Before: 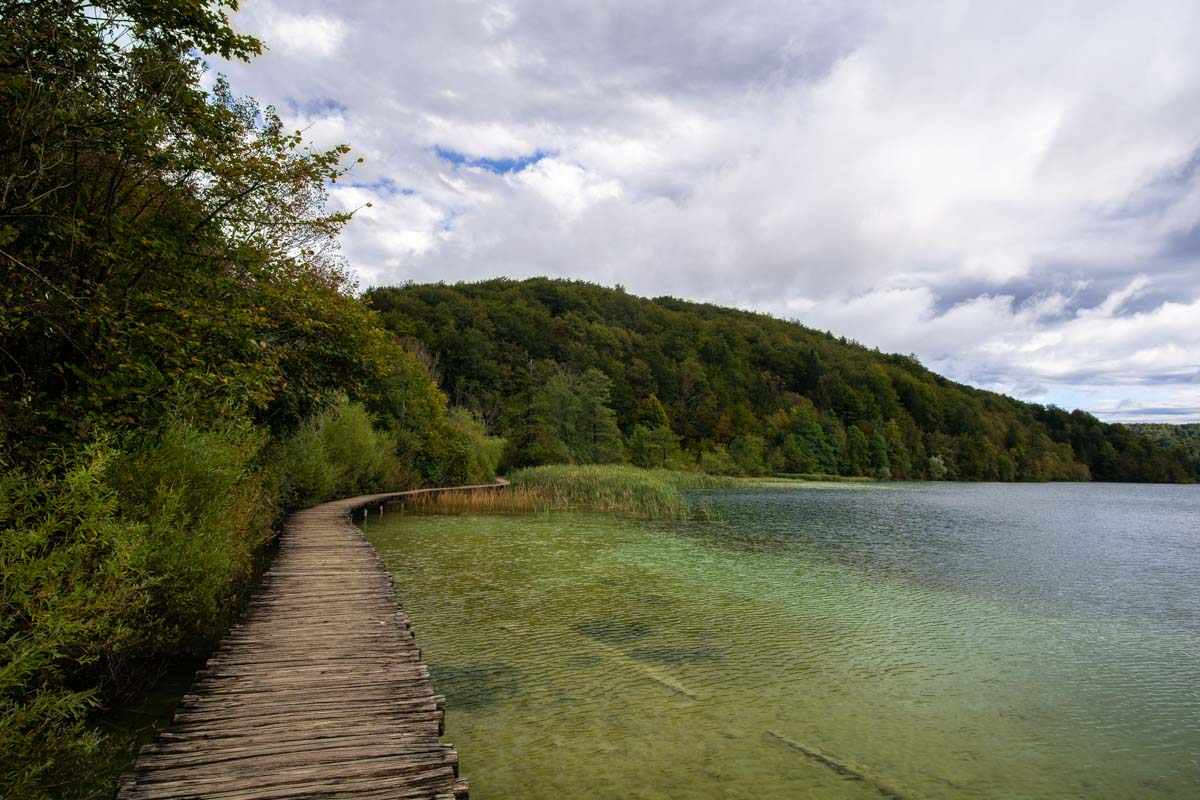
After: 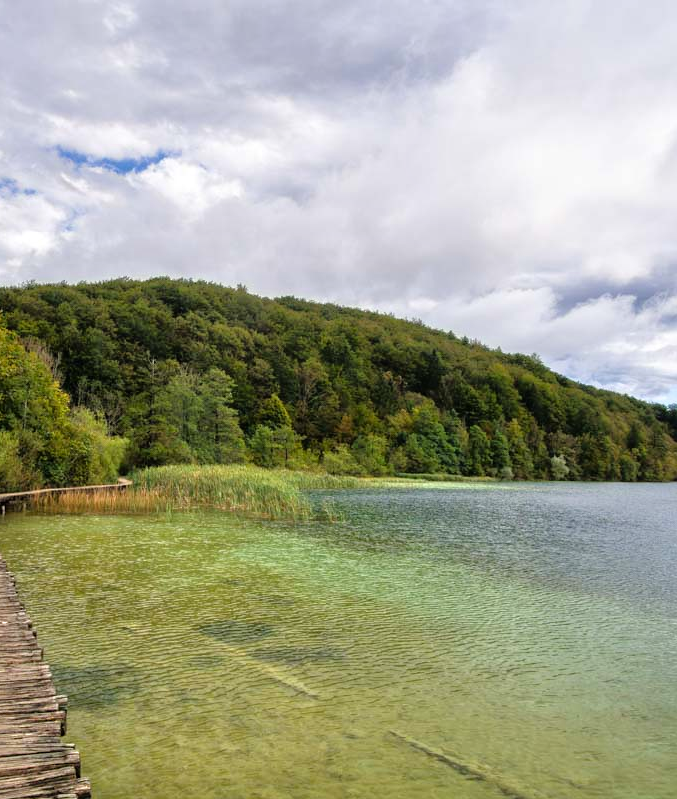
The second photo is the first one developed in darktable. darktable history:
tone equalizer: -7 EV 0.148 EV, -6 EV 0.591 EV, -5 EV 1.13 EV, -4 EV 1.37 EV, -3 EV 1.16 EV, -2 EV 0.6 EV, -1 EV 0.155 EV, mask exposure compensation -0.503 EV
crop: left 31.521%, top 0.002%, right 12.019%
